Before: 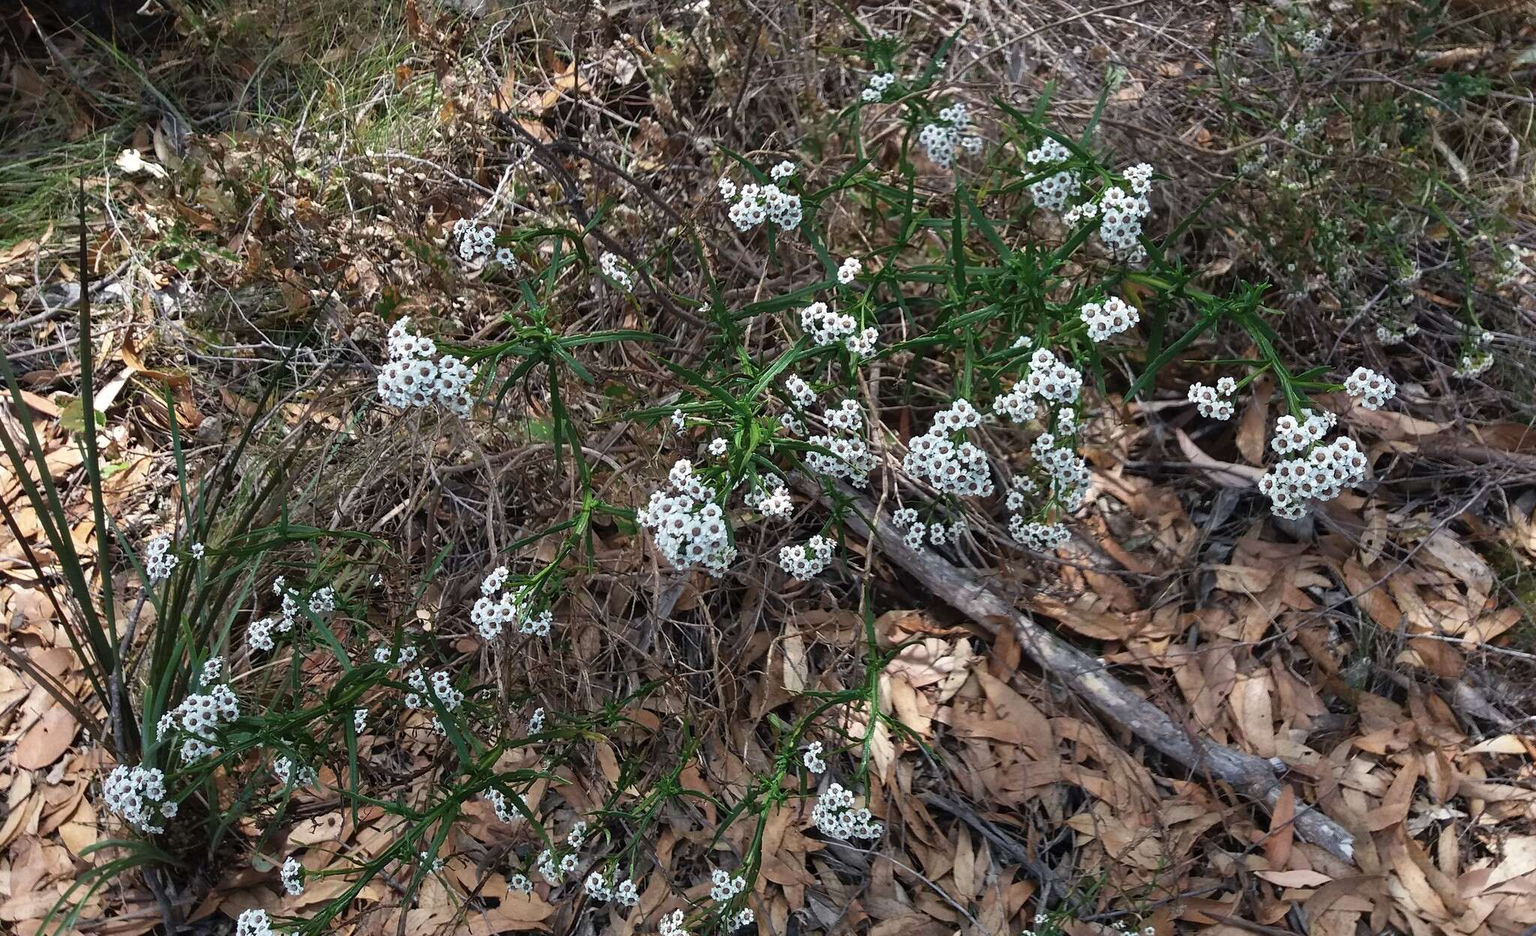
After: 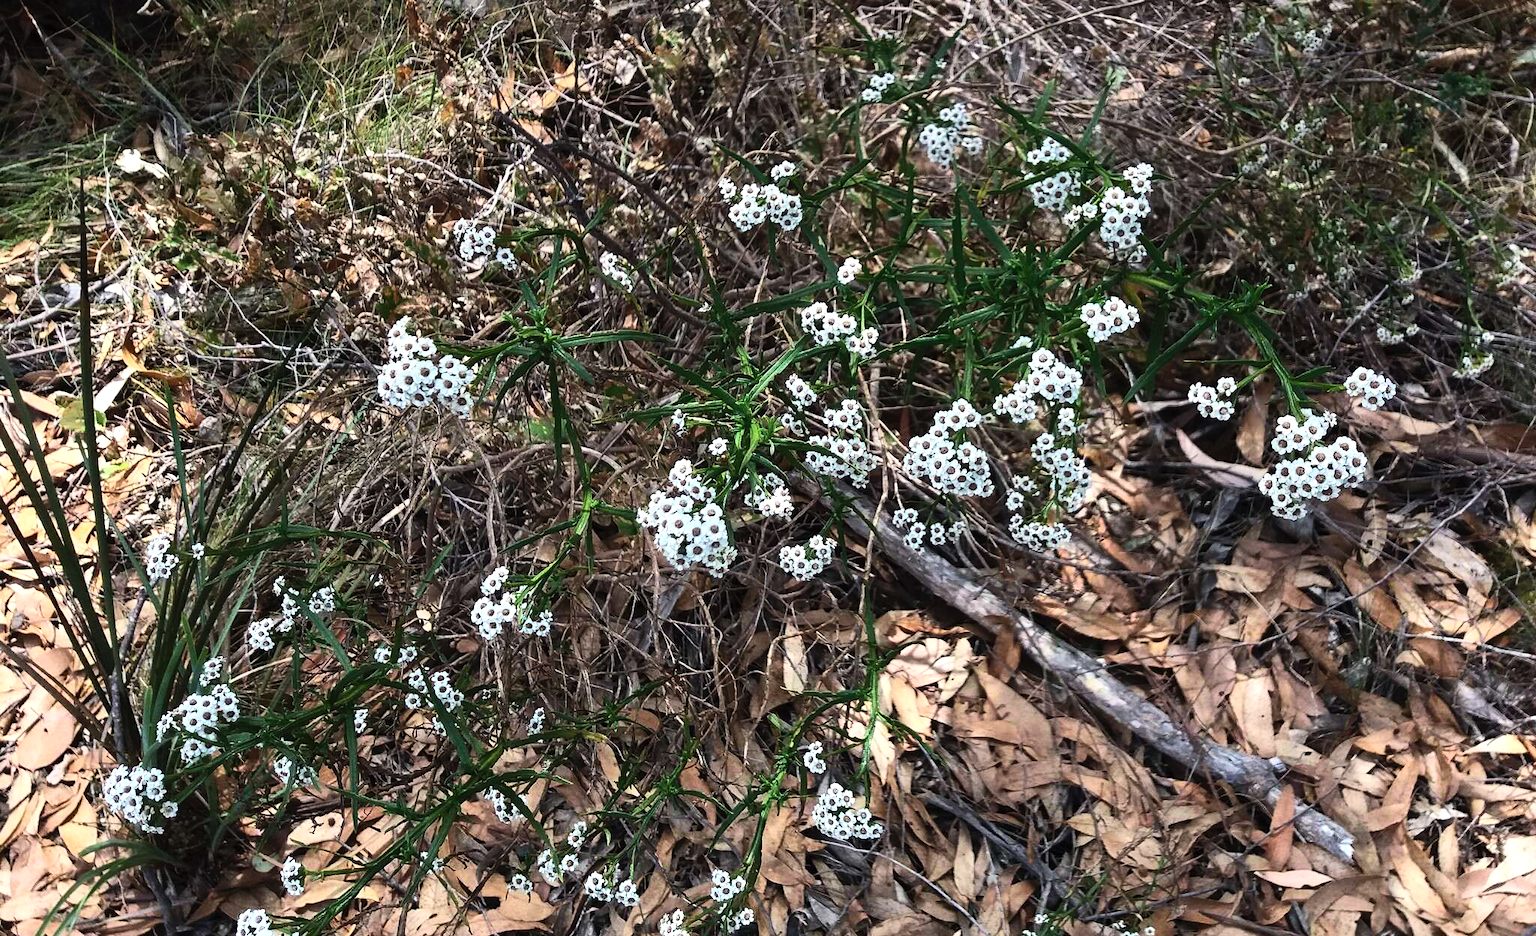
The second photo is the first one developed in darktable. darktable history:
contrast brightness saturation: contrast 0.2, brightness 0.16, saturation 0.22
tone equalizer: -8 EV -0.75 EV, -7 EV -0.7 EV, -6 EV -0.6 EV, -5 EV -0.4 EV, -3 EV 0.4 EV, -2 EV 0.6 EV, -1 EV 0.7 EV, +0 EV 0.75 EV, edges refinement/feathering 500, mask exposure compensation -1.57 EV, preserve details no
graduated density: on, module defaults
